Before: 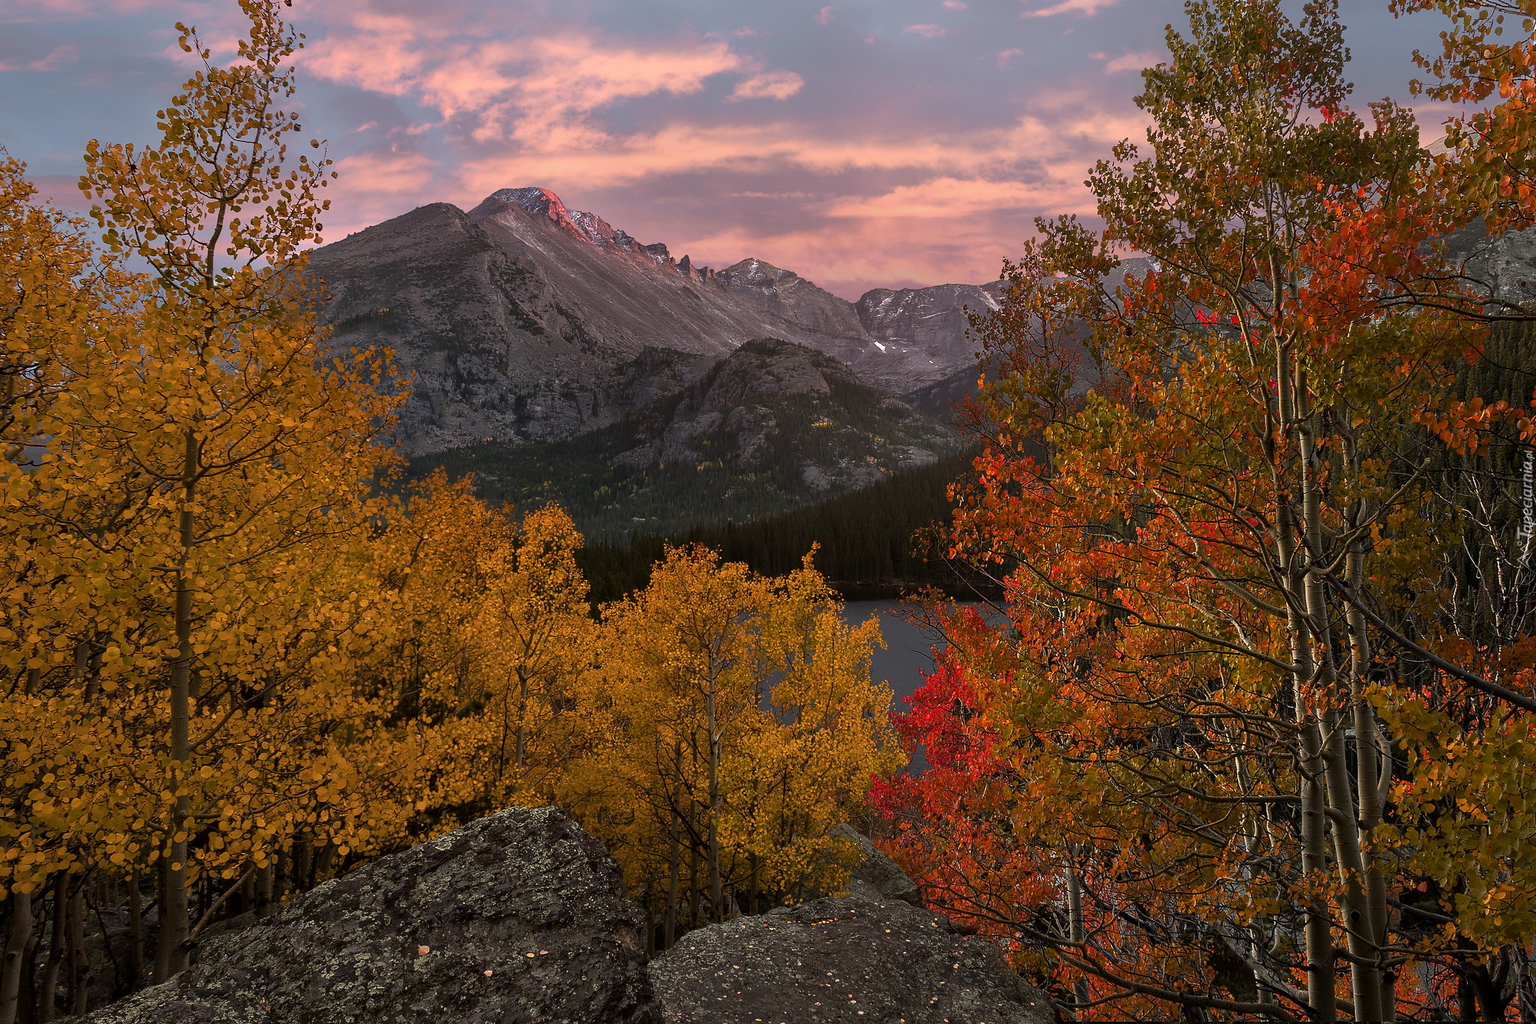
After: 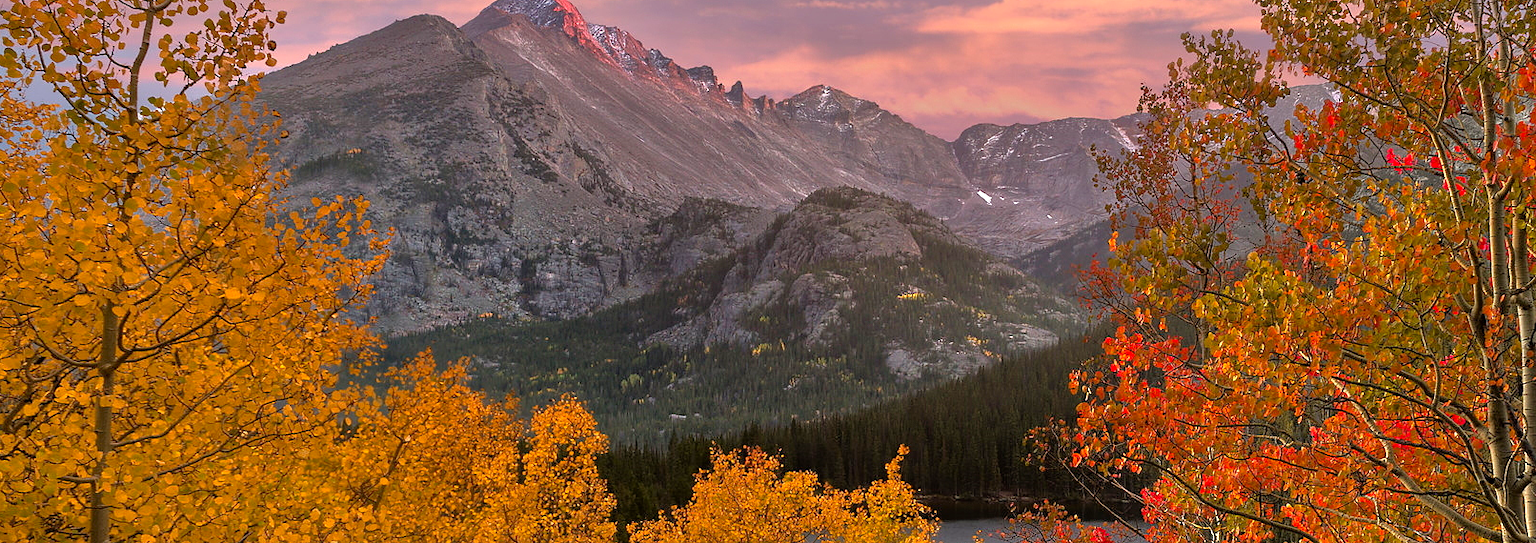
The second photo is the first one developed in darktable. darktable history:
contrast brightness saturation: contrast 0.037, saturation 0.163
tone equalizer: -7 EV 0.15 EV, -6 EV 0.629 EV, -5 EV 1.14 EV, -4 EV 1.32 EV, -3 EV 1.13 EV, -2 EV 0.6 EV, -1 EV 0.153 EV
crop: left 6.843%, top 18.747%, right 14.425%, bottom 39.47%
base curve: preserve colors none
